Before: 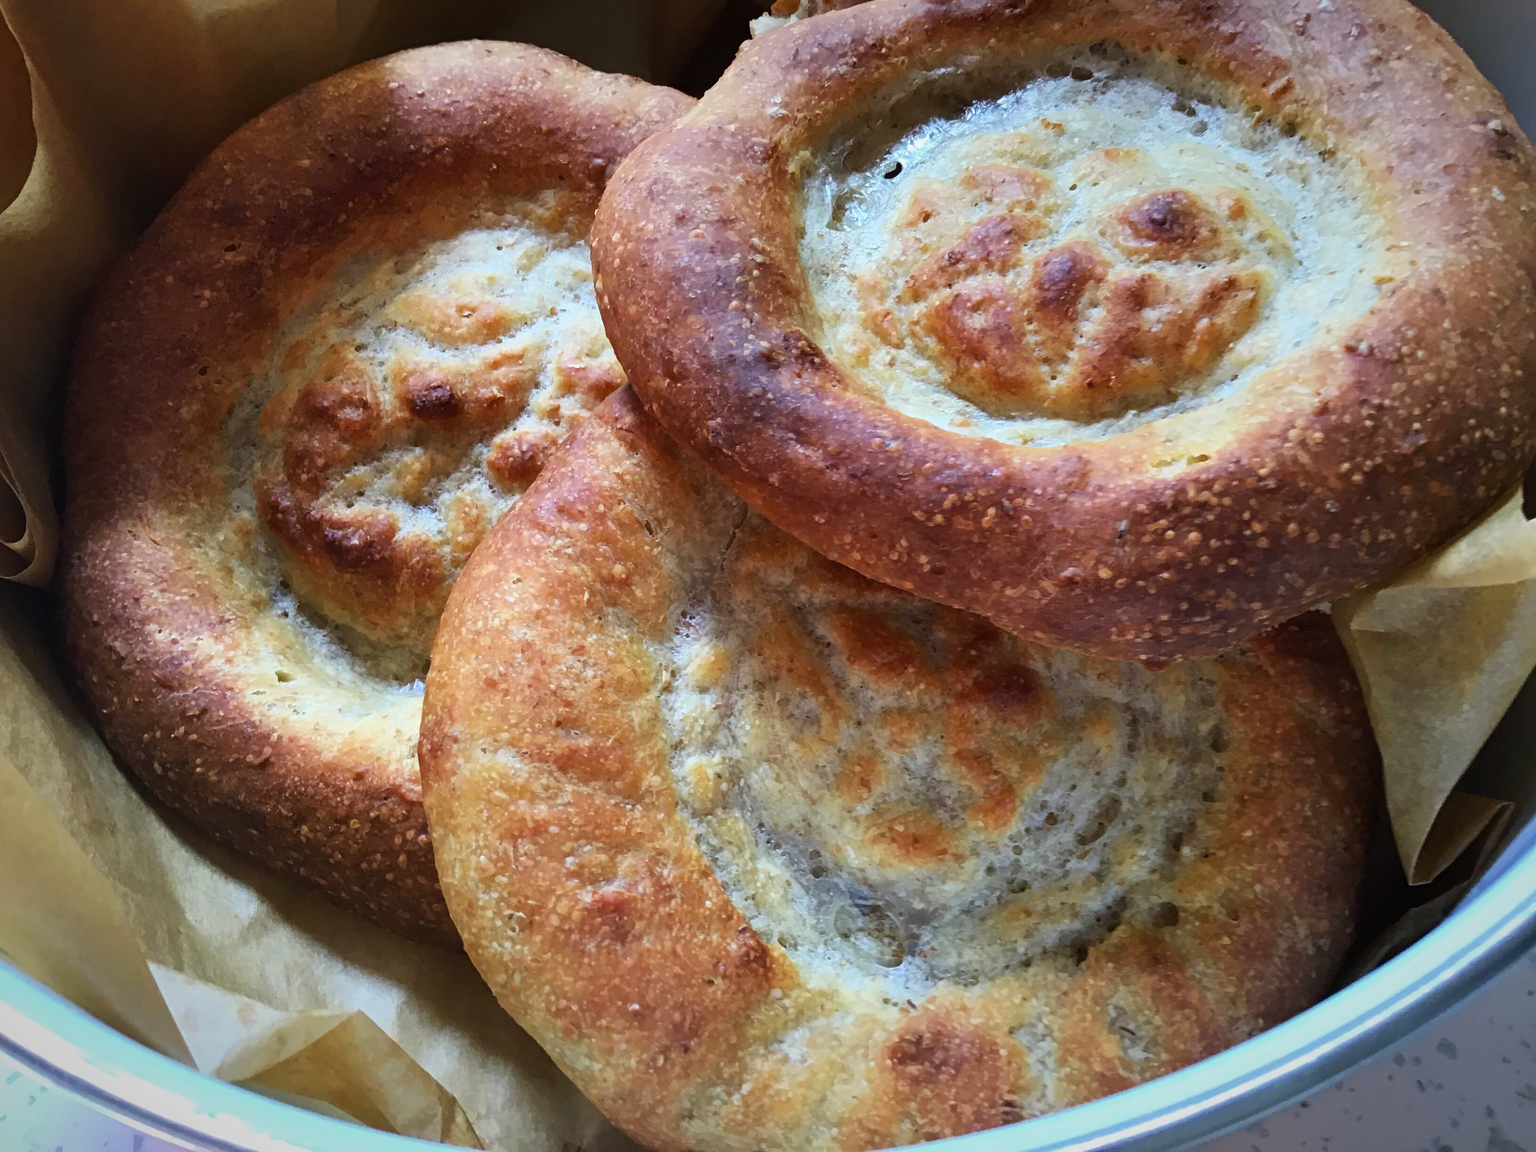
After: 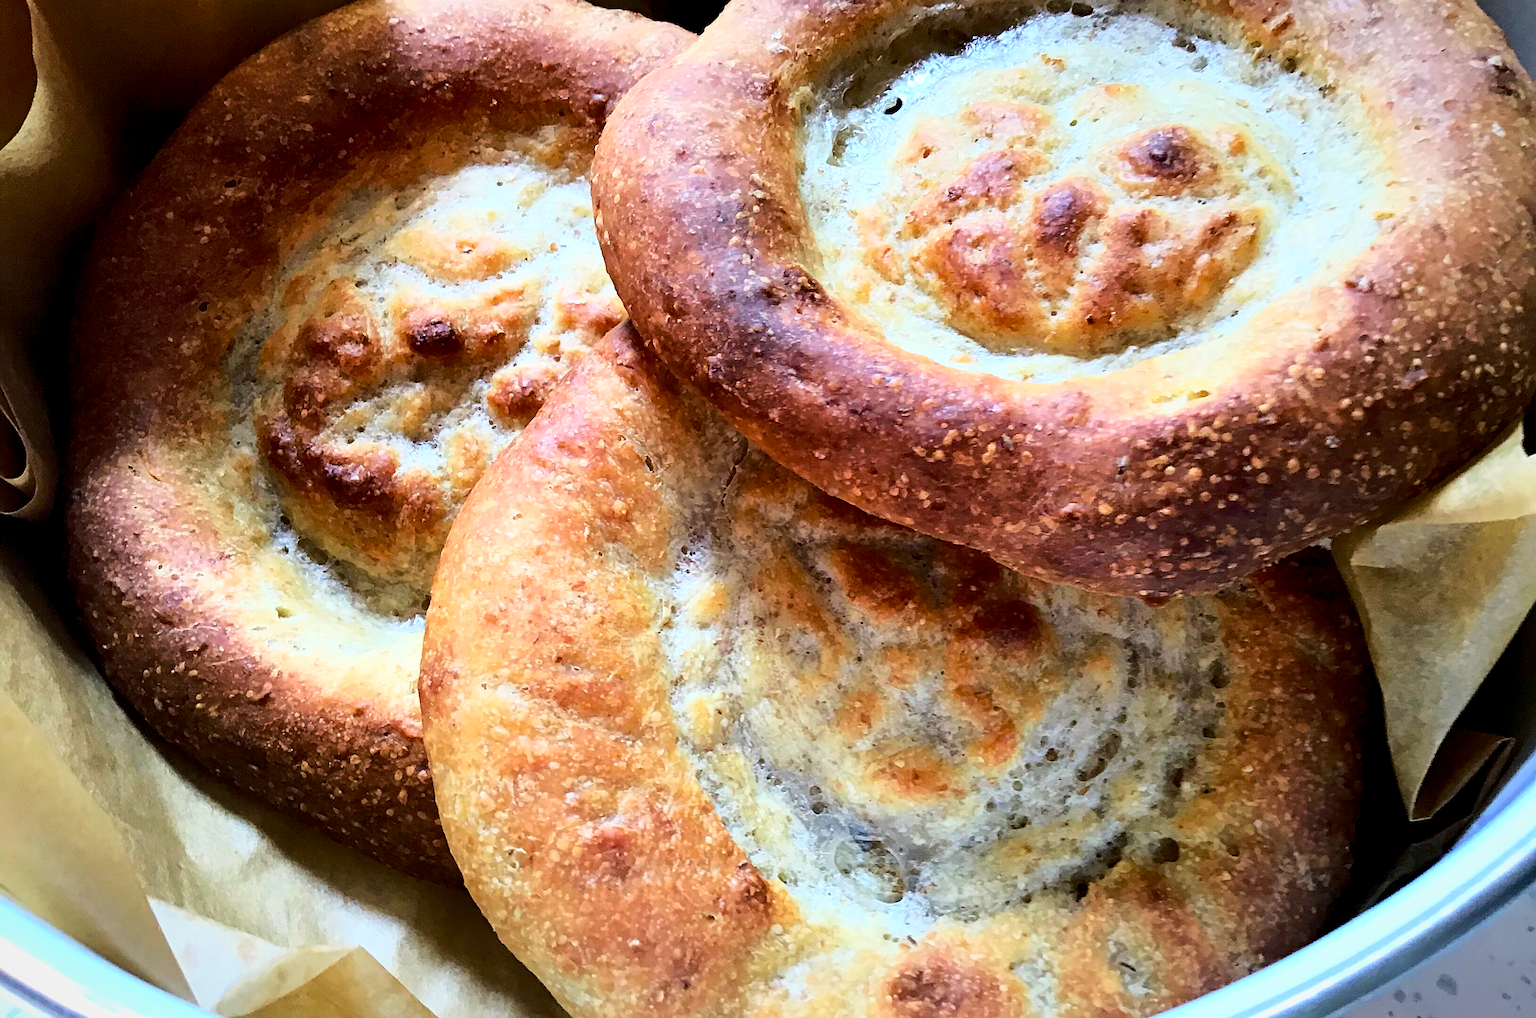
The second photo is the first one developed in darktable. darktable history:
base curve: curves: ch0 [(0, 0) (0.028, 0.03) (0.121, 0.232) (0.46, 0.748) (0.859, 0.968) (1, 1)]
crop and rotate: top 5.609%, bottom 5.92%
exposure: black level correction 0.009, compensate exposure bias true, compensate highlight preservation false
sharpen: on, module defaults
tone equalizer: on, module defaults
